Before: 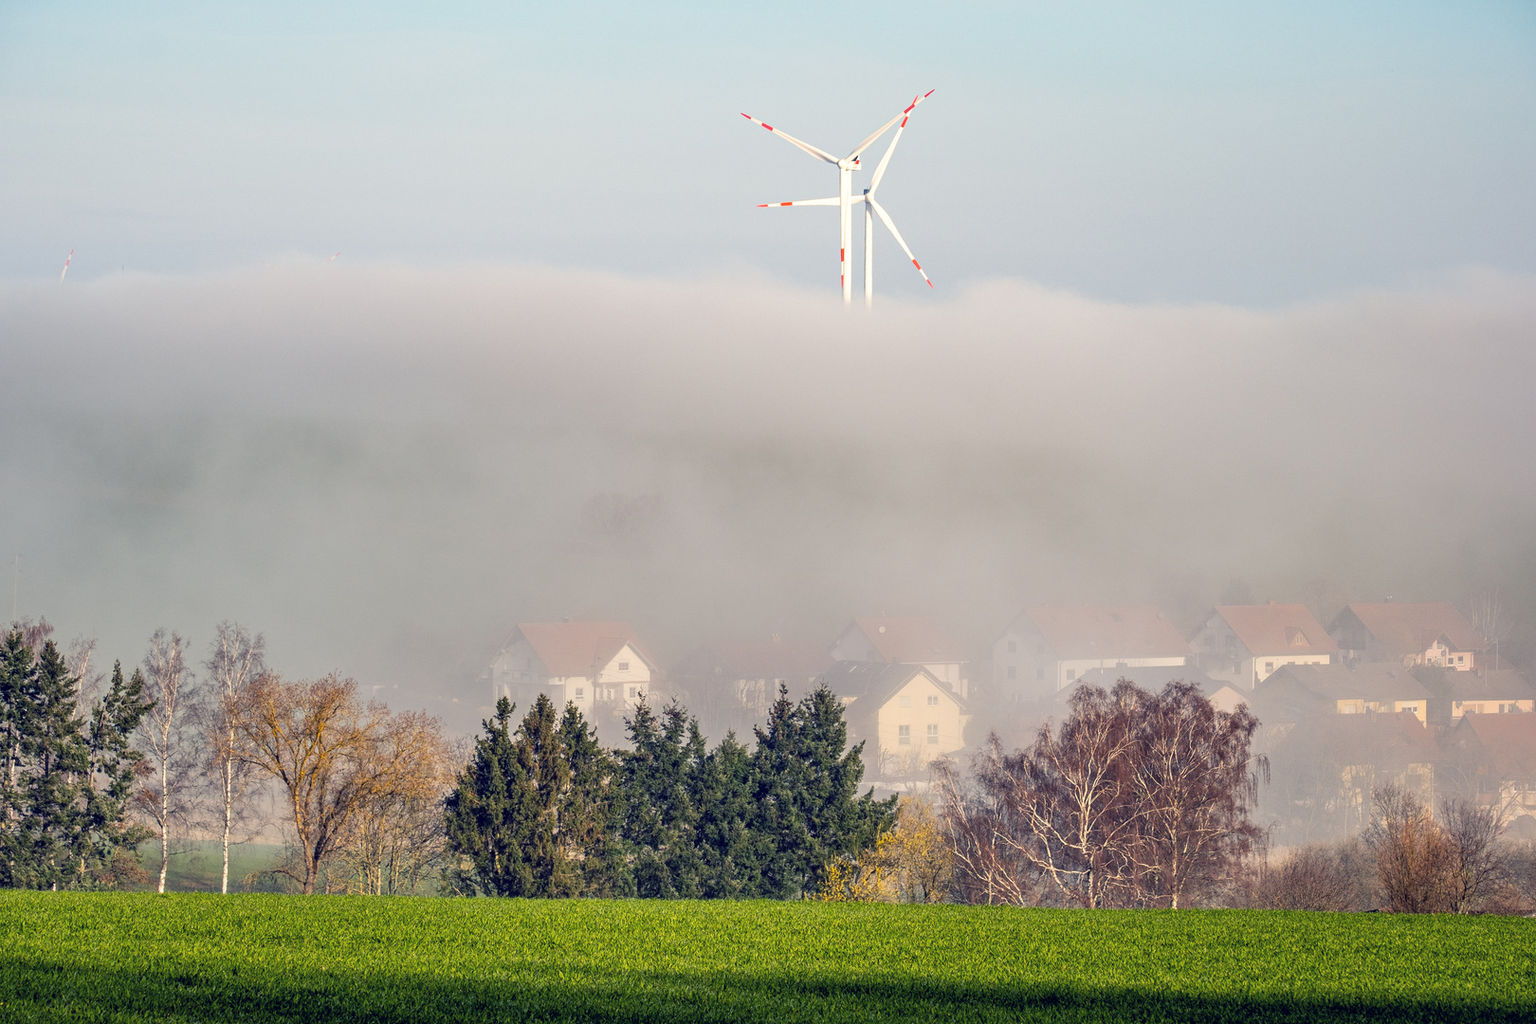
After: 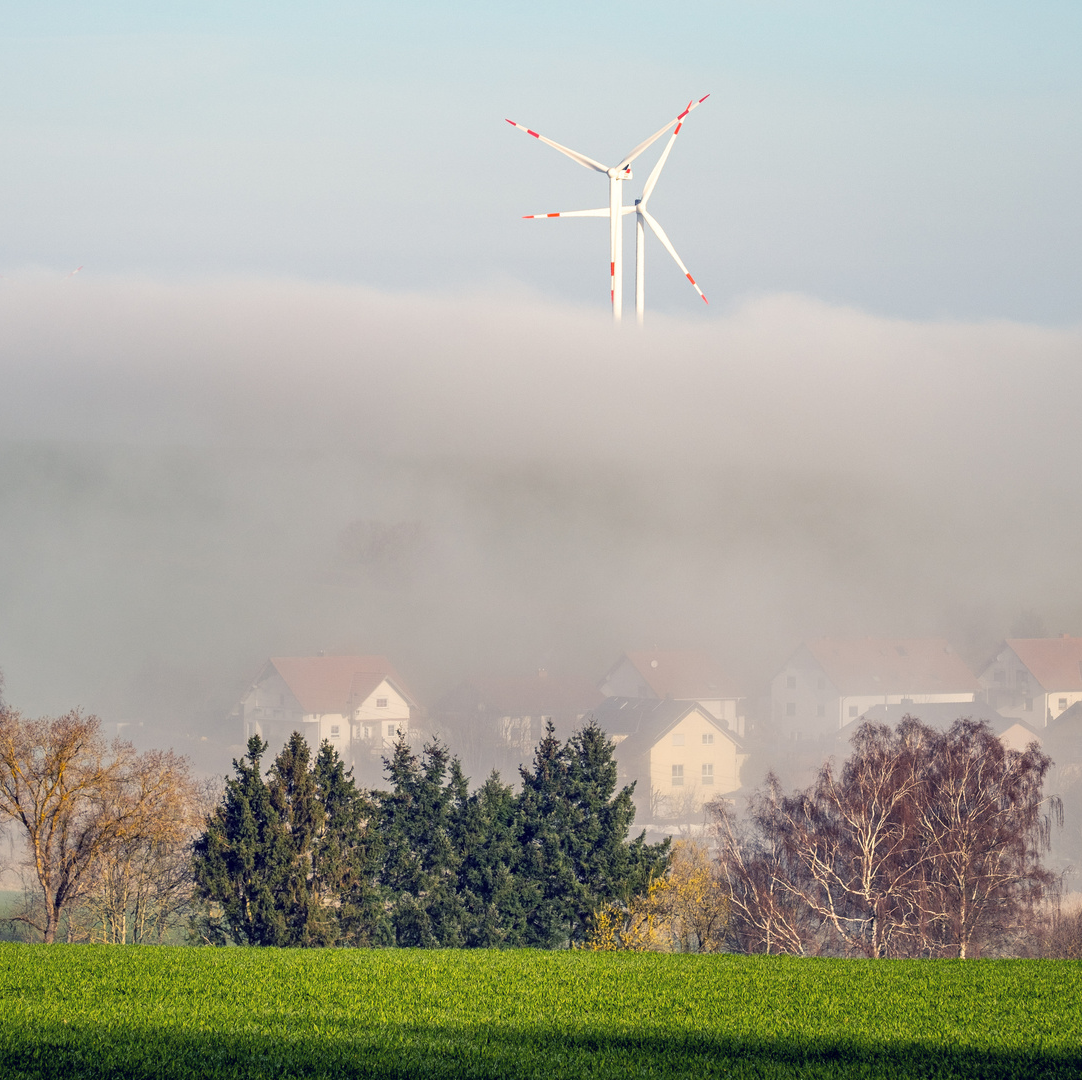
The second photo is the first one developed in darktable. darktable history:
crop: left 17.05%, right 16.14%
